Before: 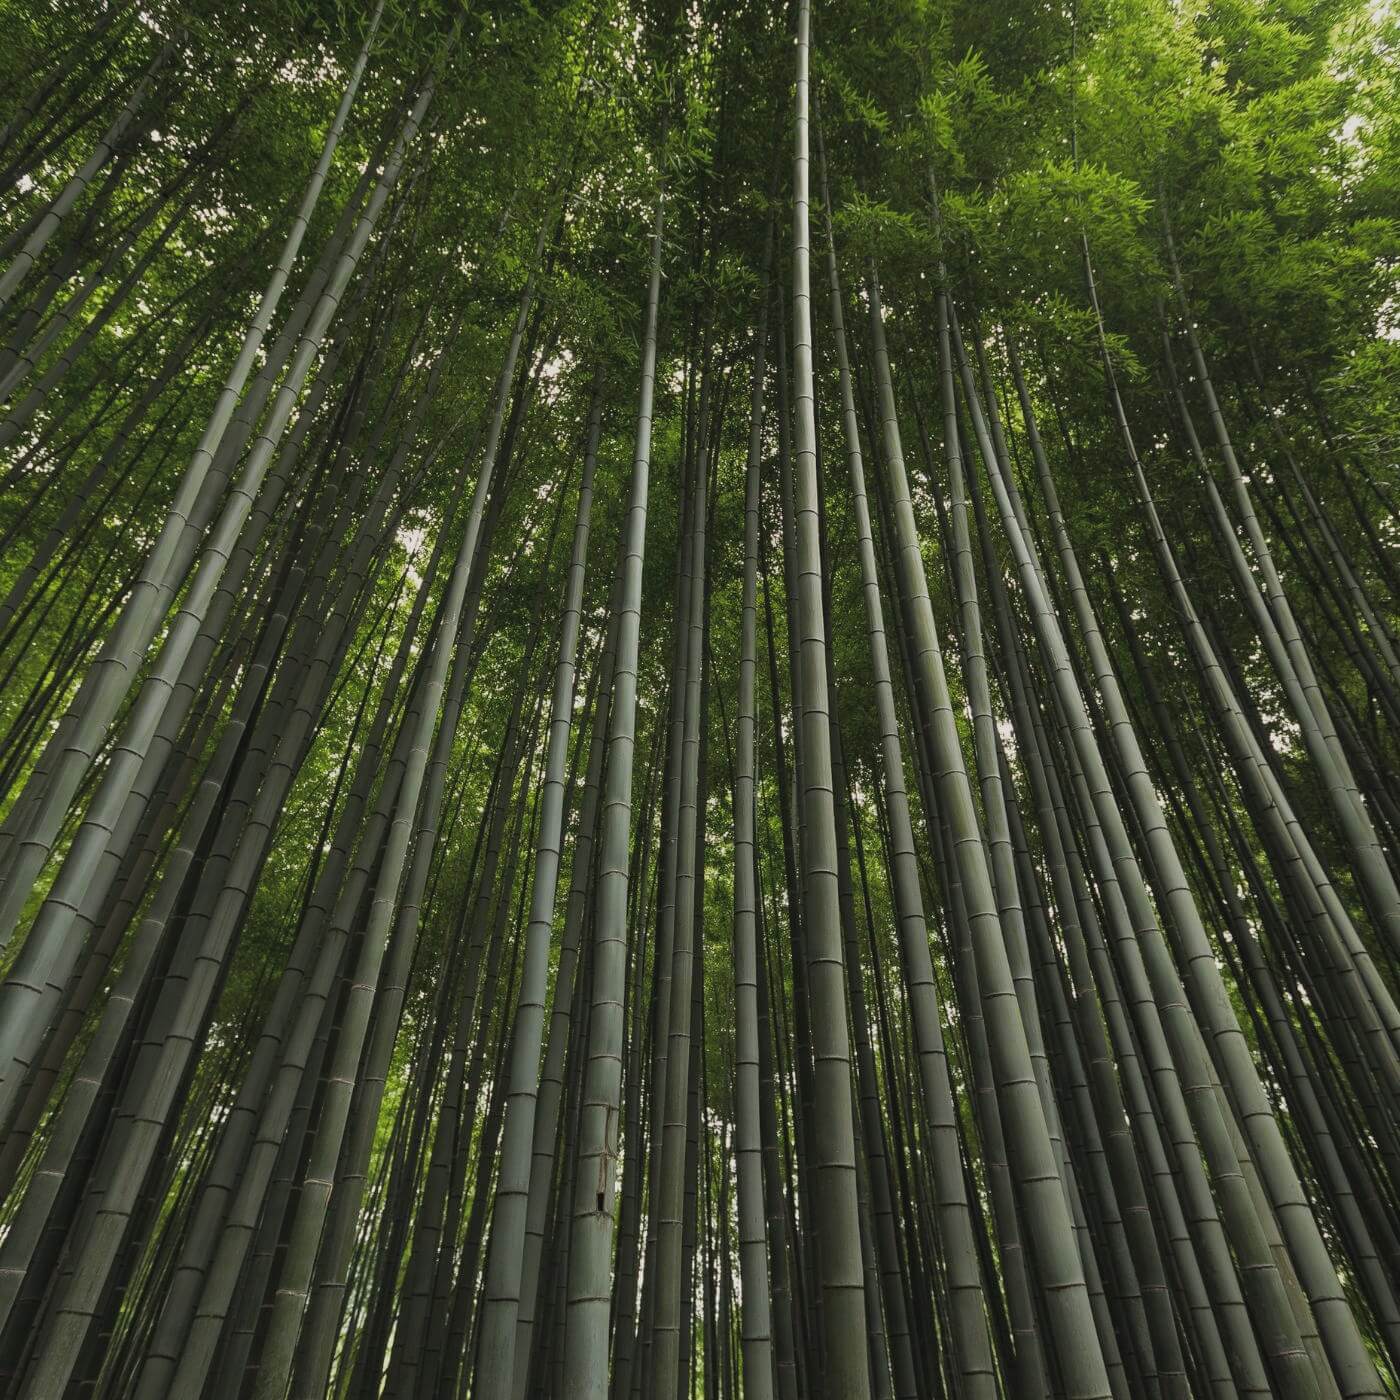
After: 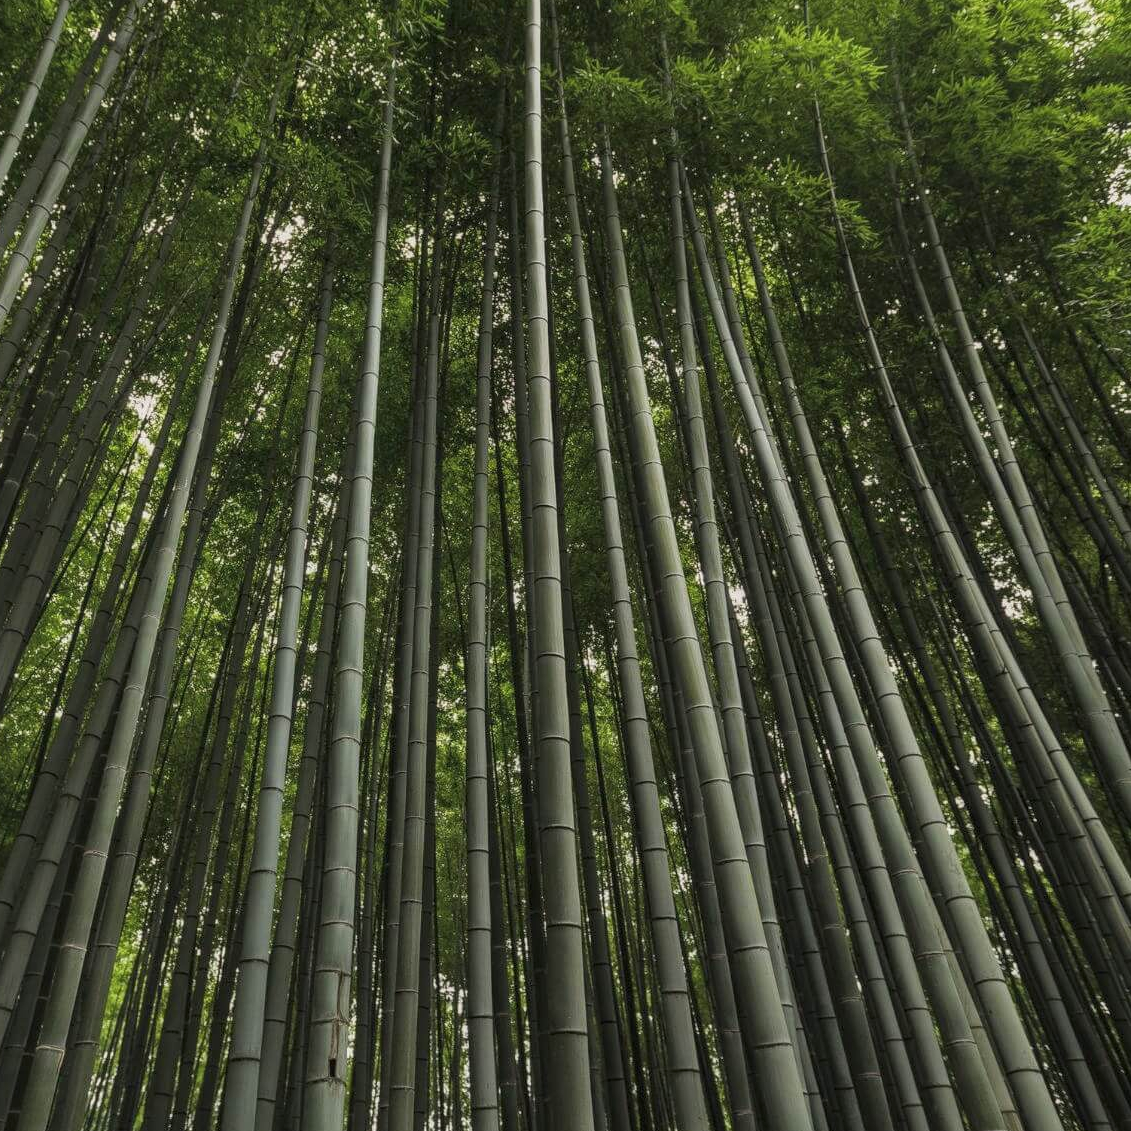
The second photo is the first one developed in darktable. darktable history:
local contrast: on, module defaults
crop: left 19.159%, top 9.58%, bottom 9.58%
